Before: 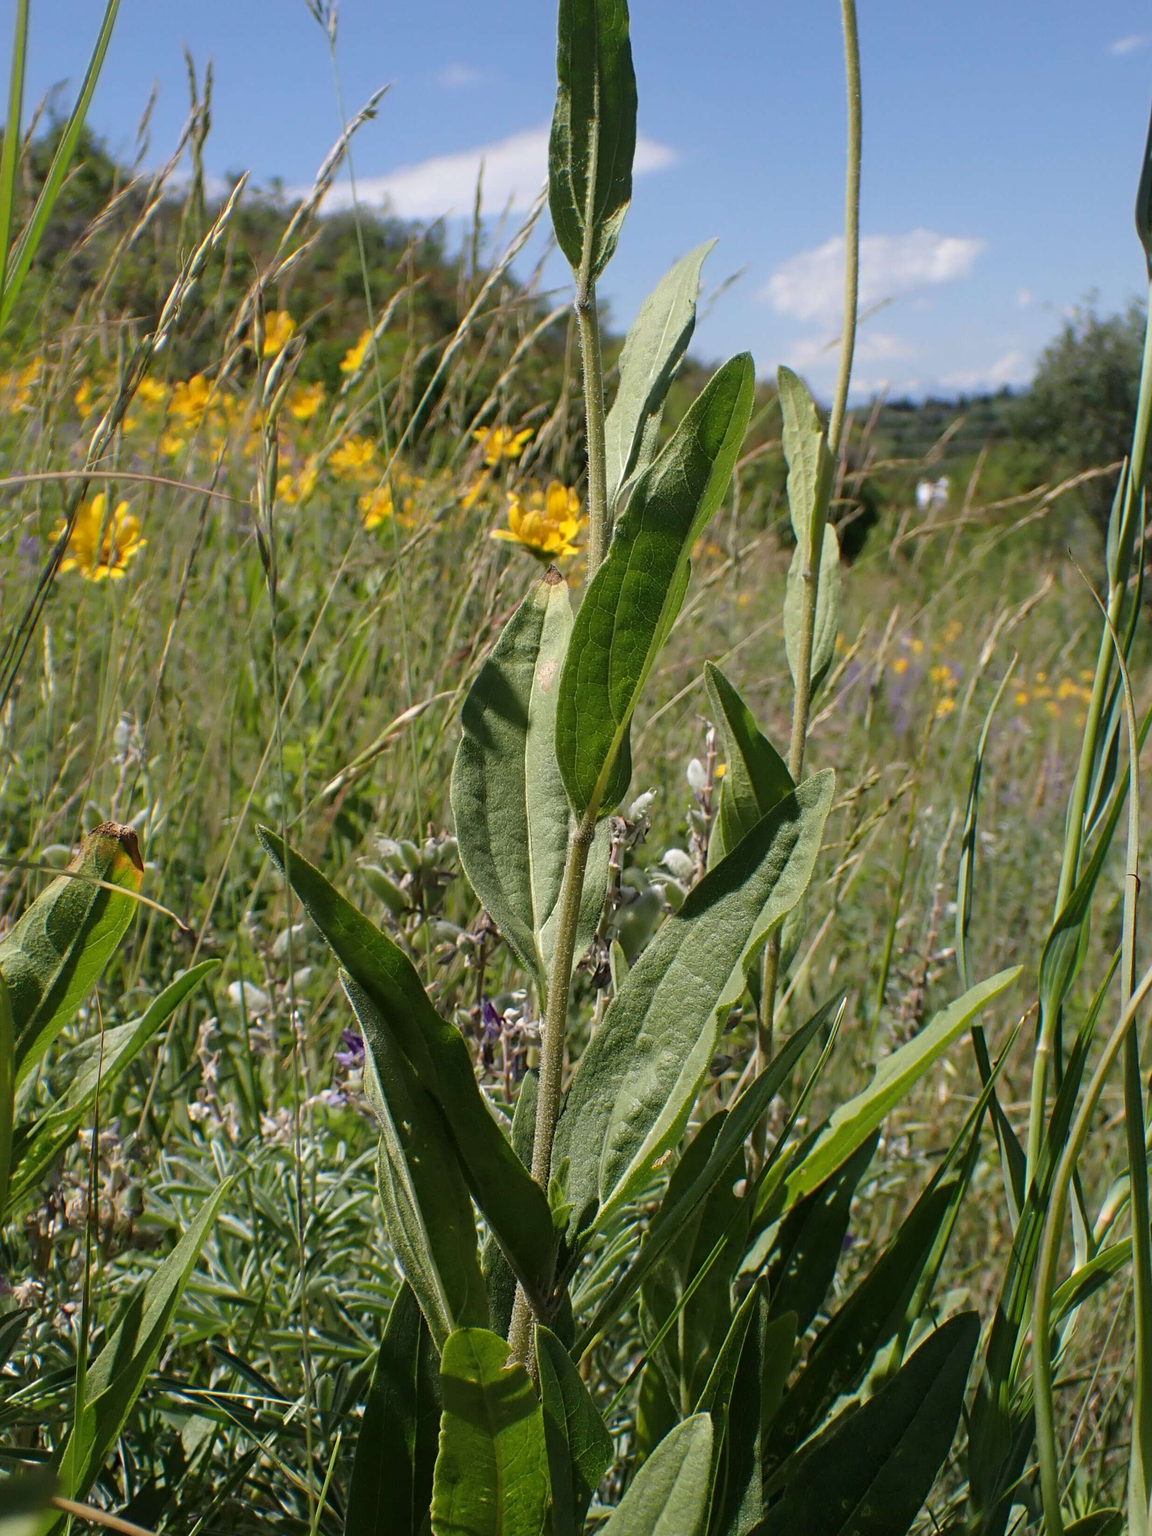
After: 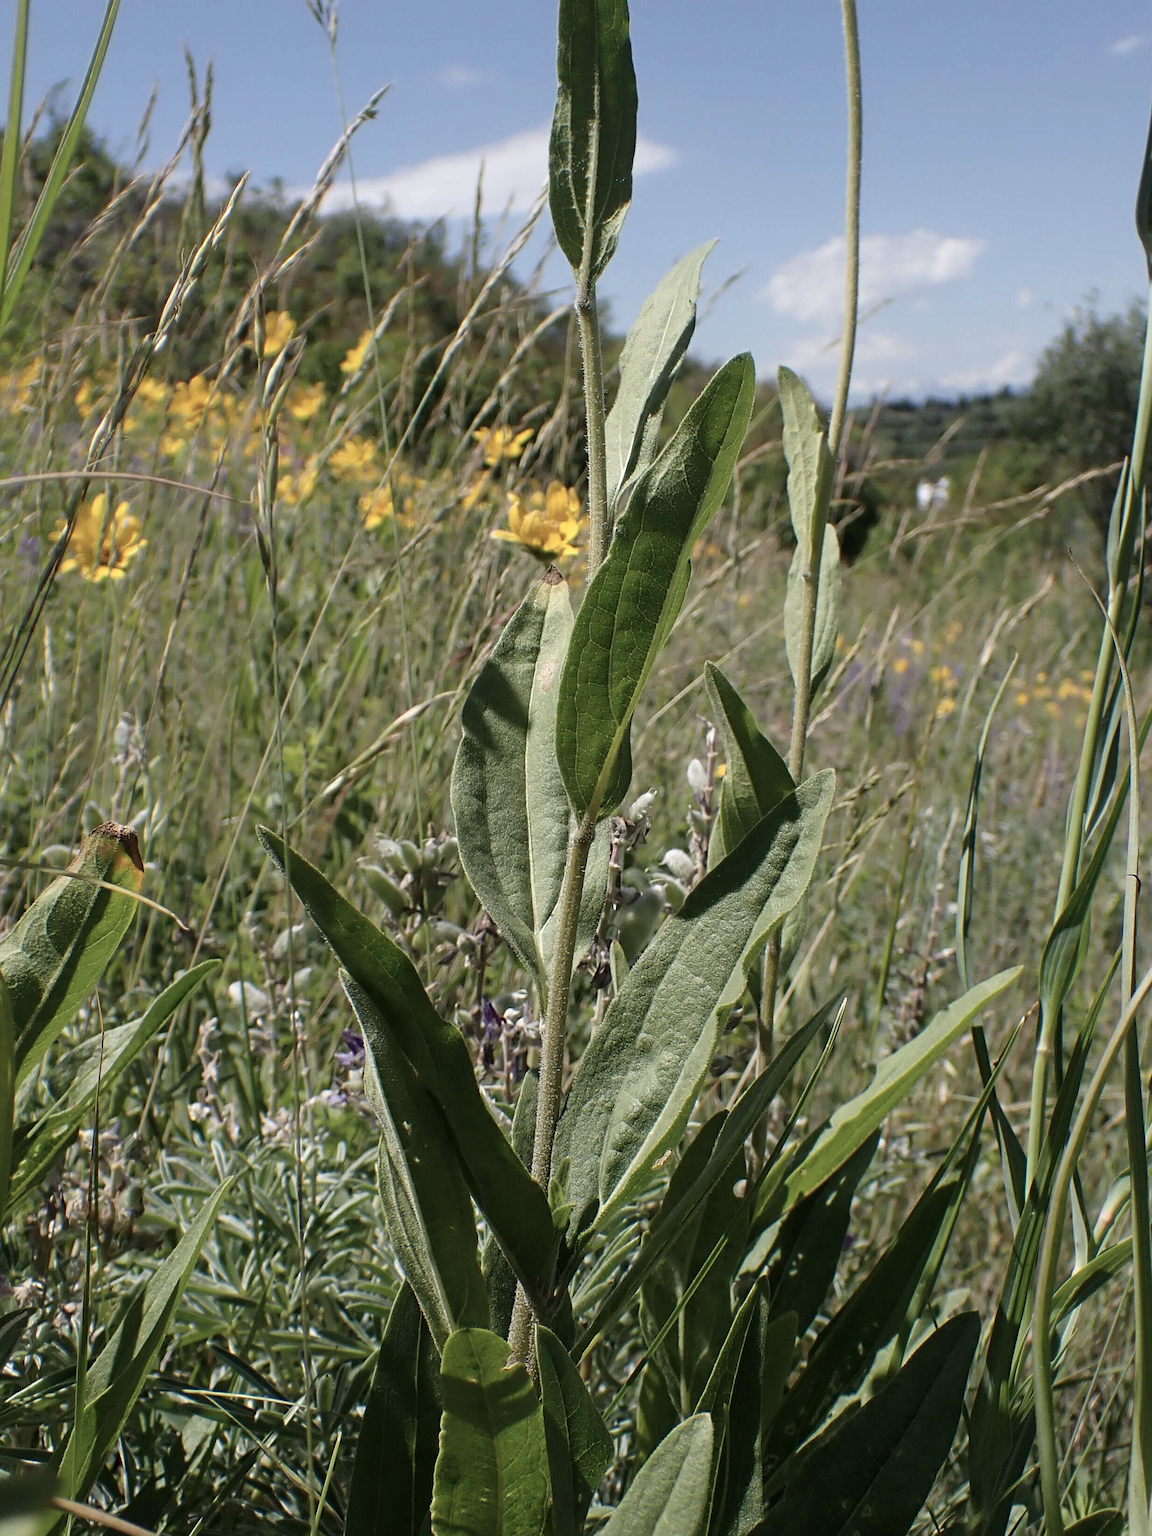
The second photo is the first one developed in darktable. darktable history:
contrast brightness saturation: contrast 0.1, saturation -0.3
sharpen: radius 1.559, amount 0.373, threshold 1.271
